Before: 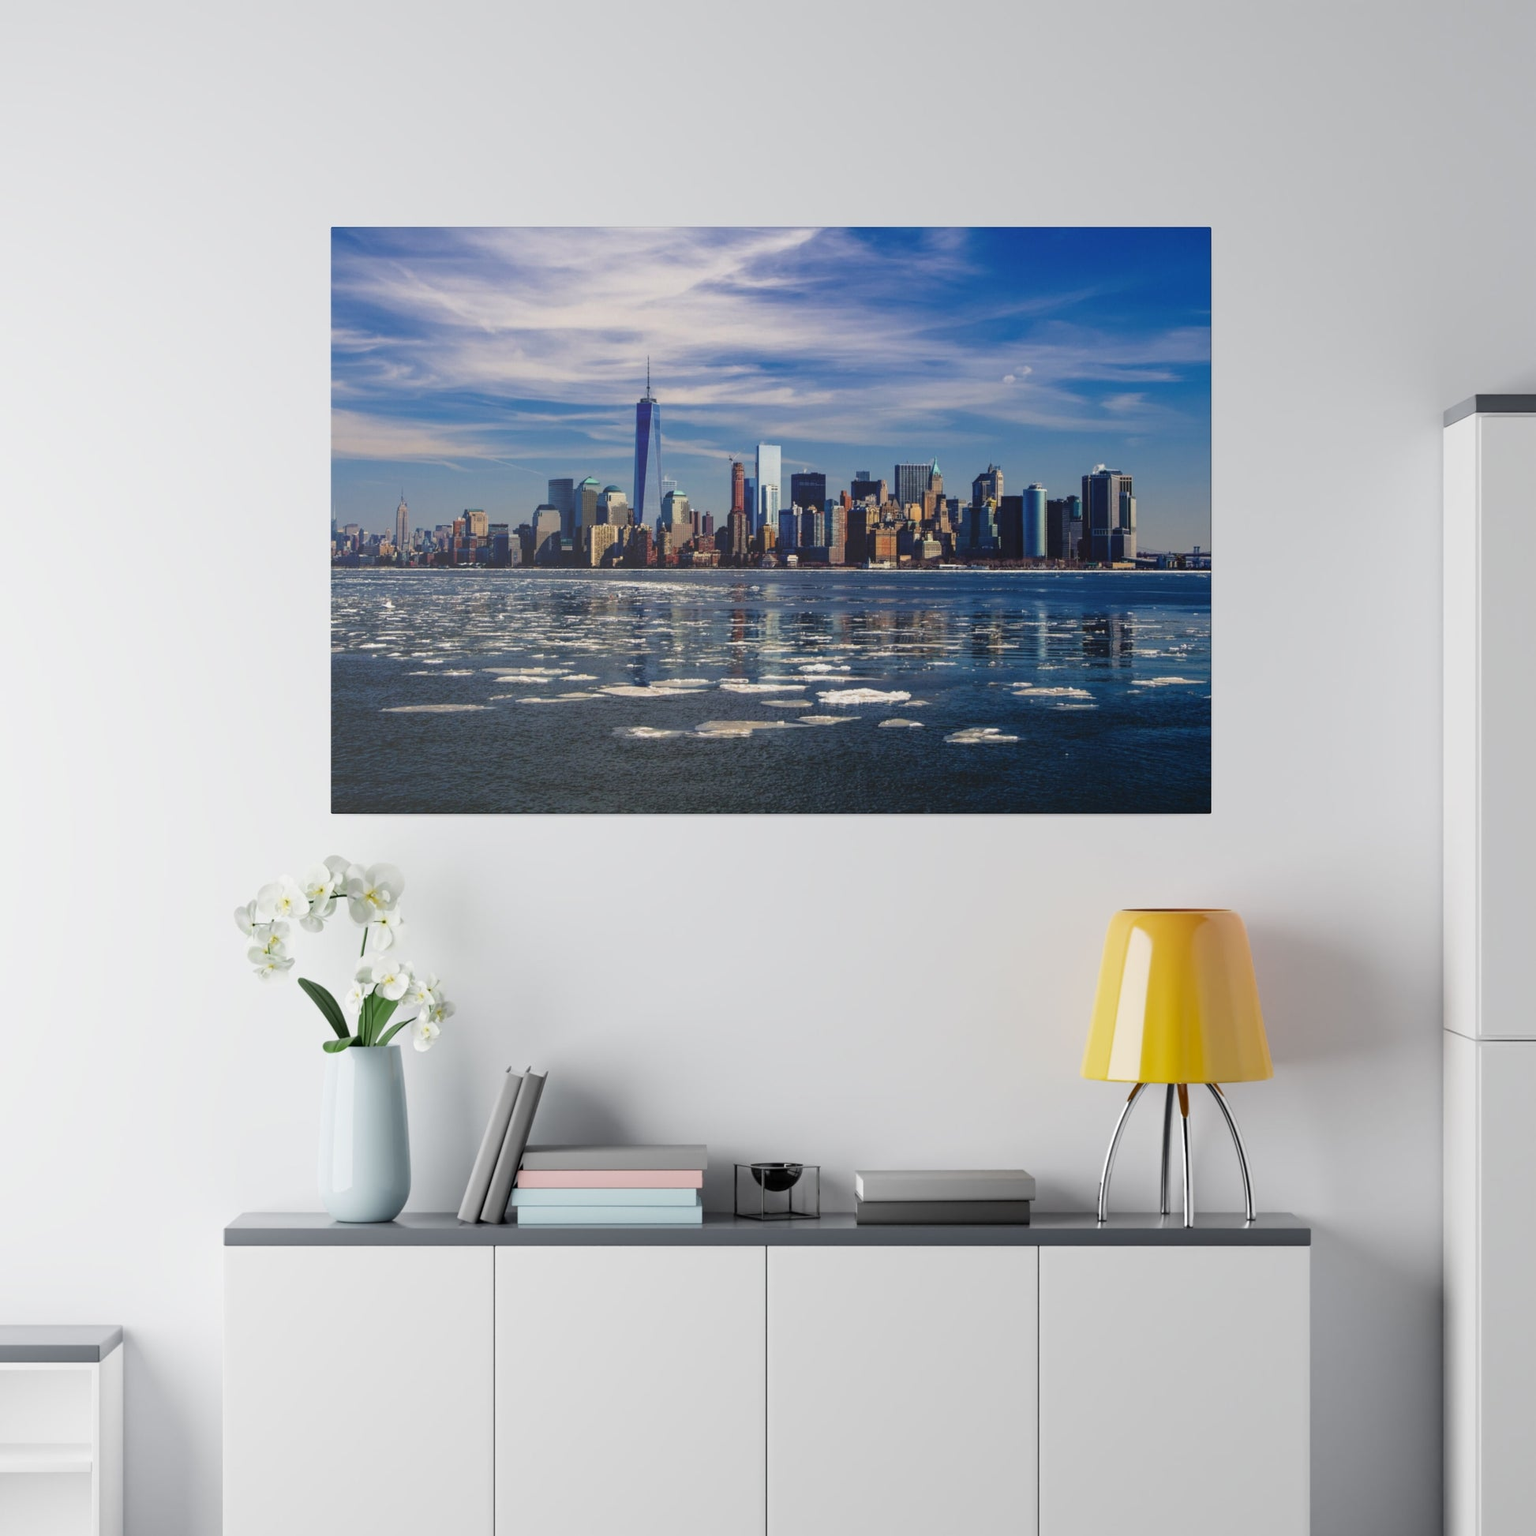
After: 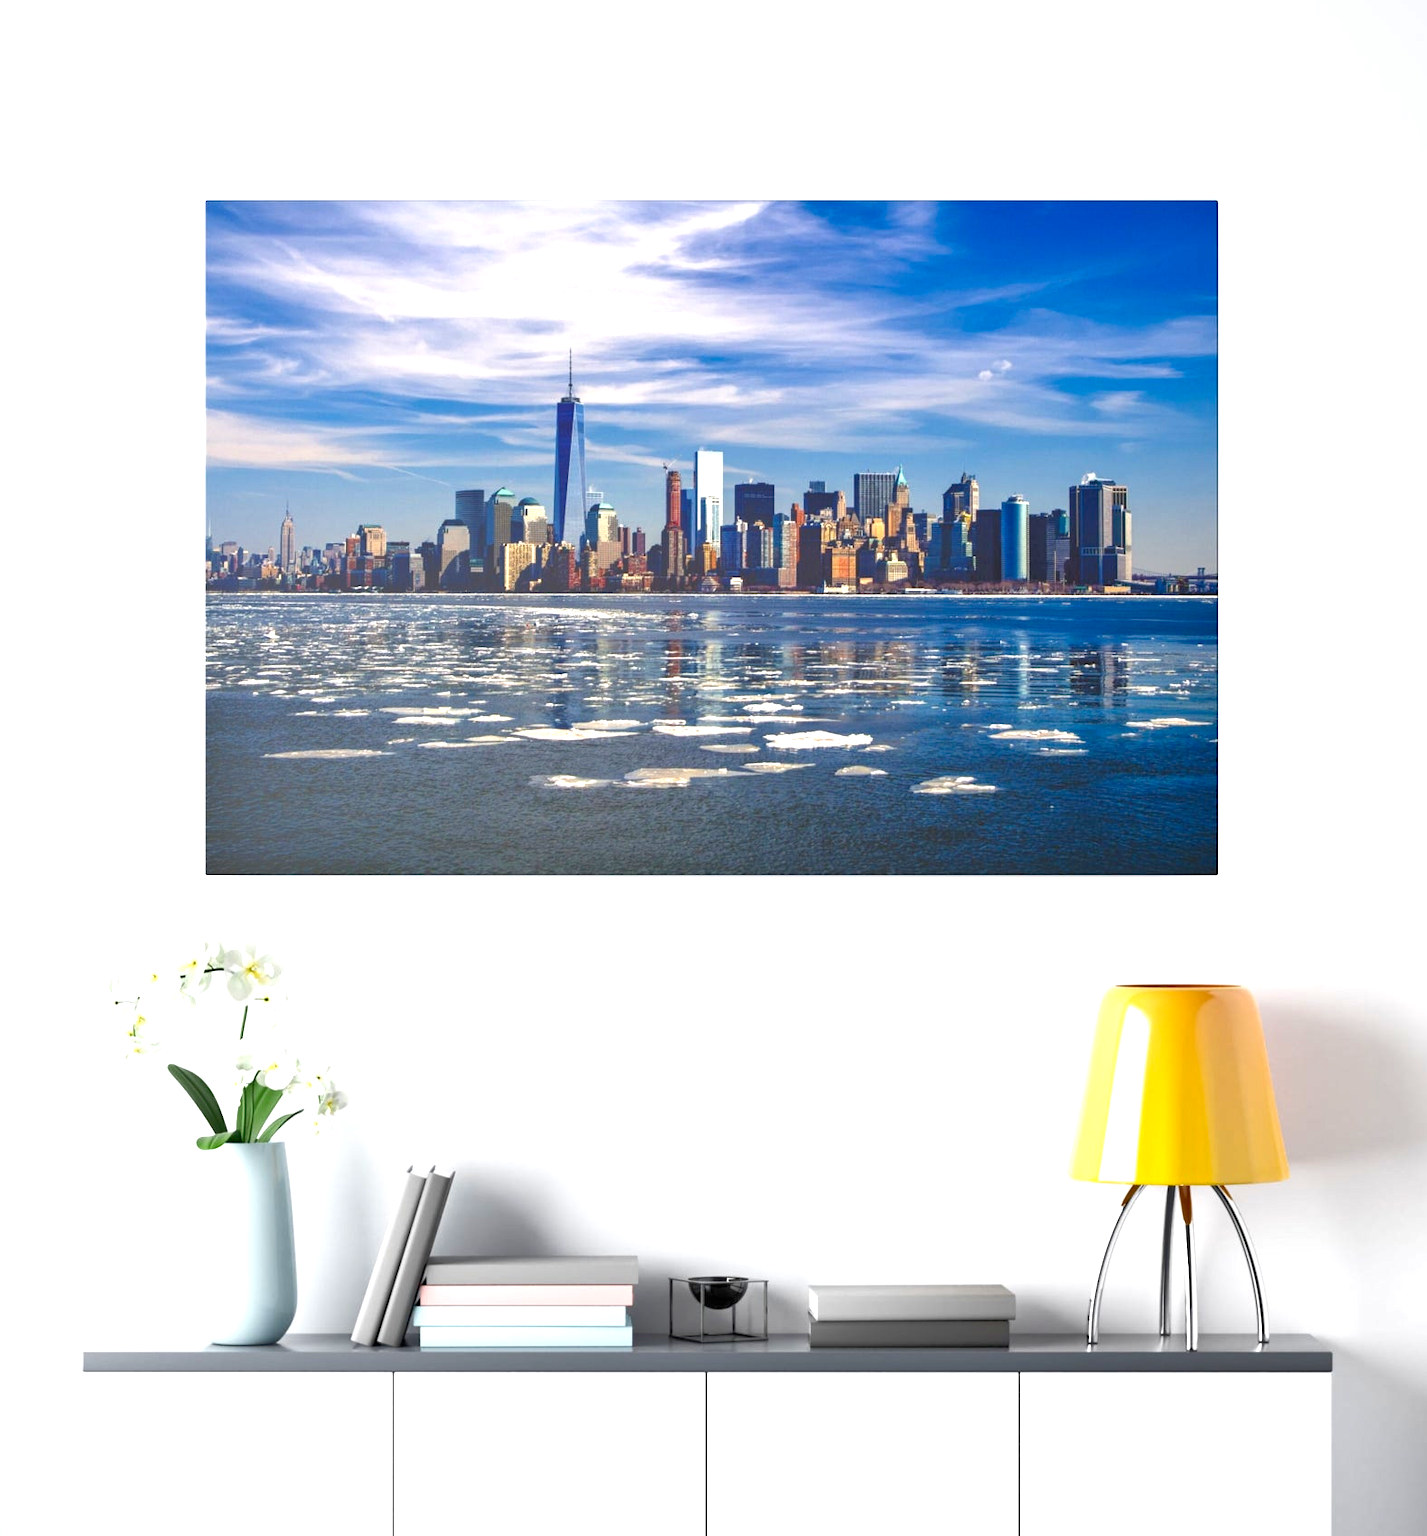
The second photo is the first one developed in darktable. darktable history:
crop: left 9.929%, top 3.475%, right 9.188%, bottom 9.529%
tone equalizer: -7 EV 0.15 EV, -6 EV 0.6 EV, -5 EV 1.15 EV, -4 EV 1.33 EV, -3 EV 1.15 EV, -2 EV 0.6 EV, -1 EV 0.15 EV, mask exposure compensation -0.5 EV
exposure: black level correction 0, exposure 1 EV, compensate exposure bias true, compensate highlight preservation false
contrast brightness saturation: contrast 0.07, brightness -0.14, saturation 0.11
